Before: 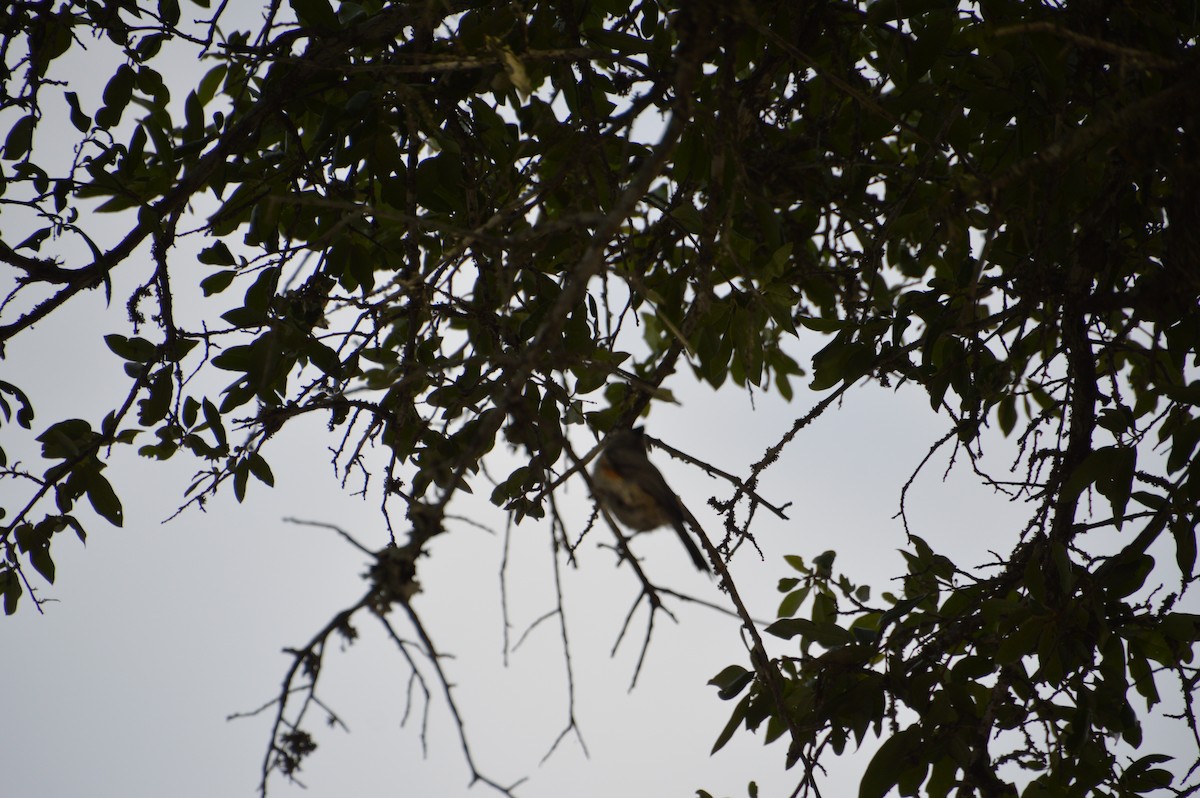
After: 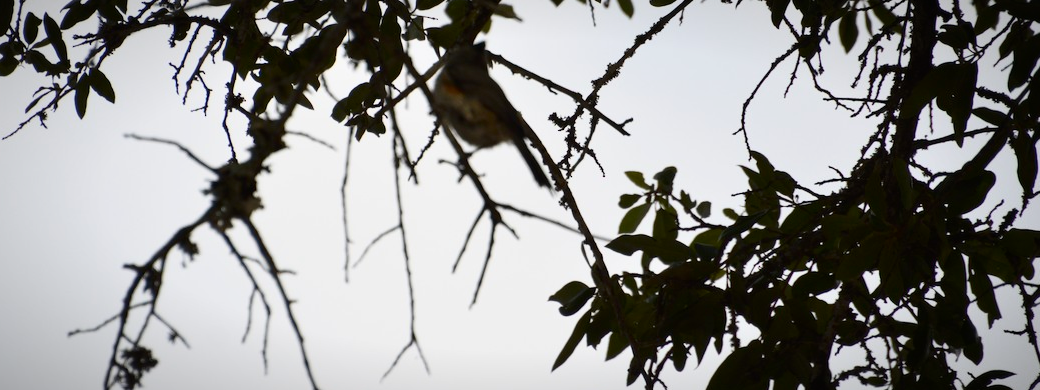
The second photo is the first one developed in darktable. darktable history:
contrast brightness saturation: contrast 0.18, saturation 0.3
shadows and highlights: shadows -12.5, white point adjustment 4, highlights 28.33
vignetting: fall-off radius 70%, automatic ratio true
color correction: saturation 0.8
crop and rotate: left 13.306%, top 48.129%, bottom 2.928%
